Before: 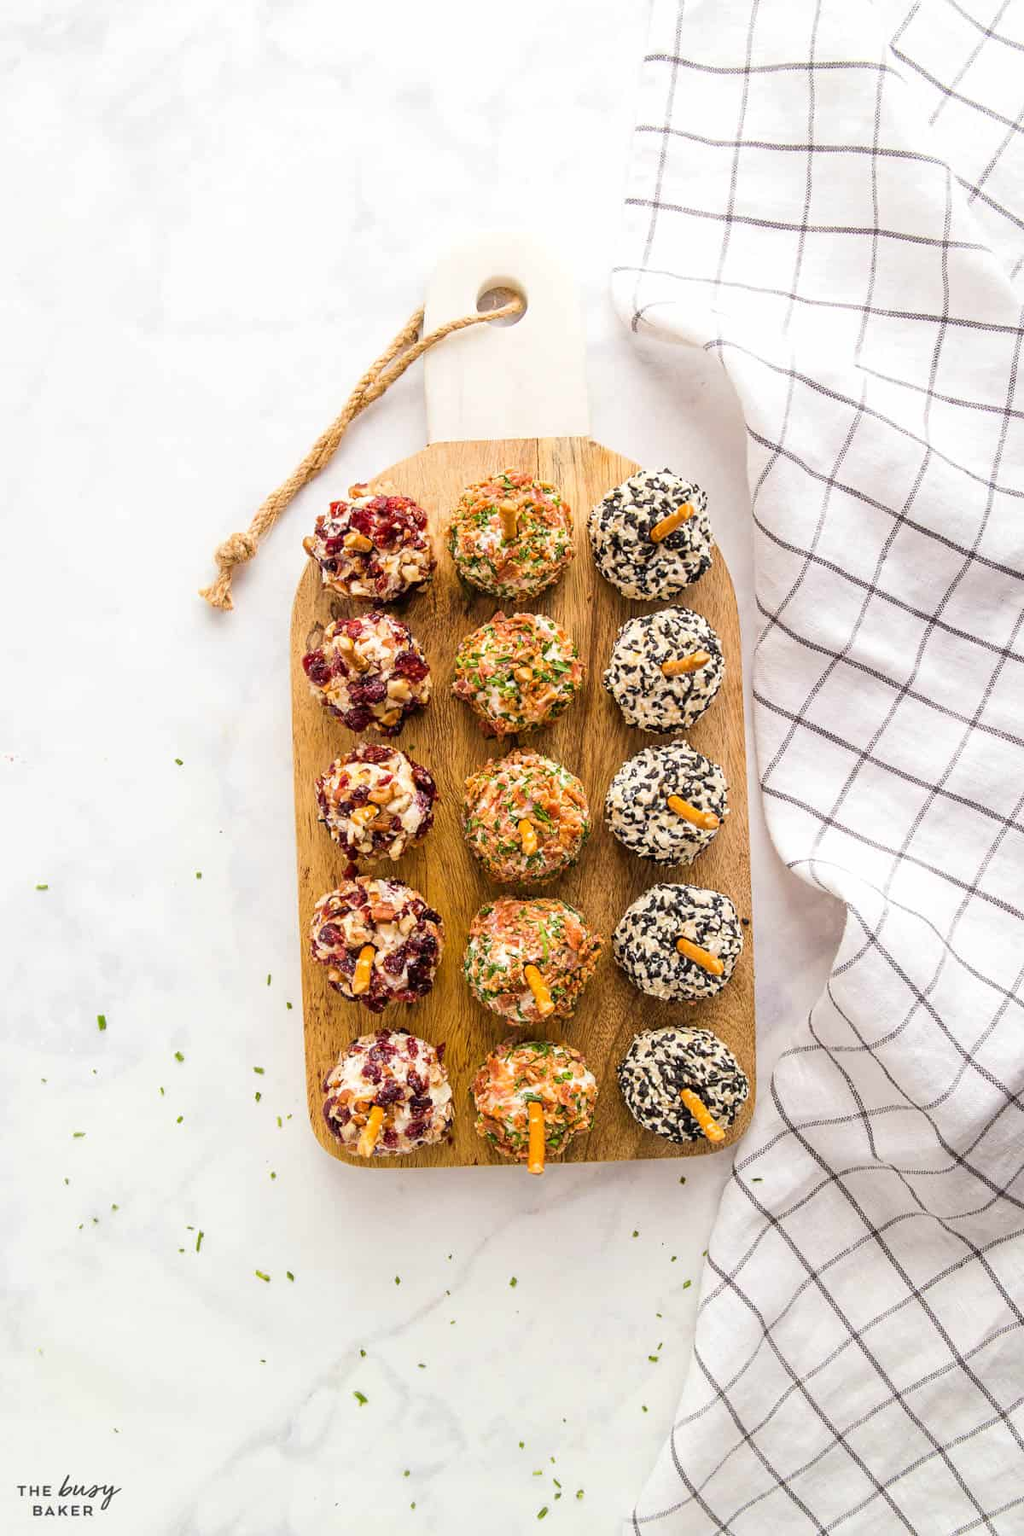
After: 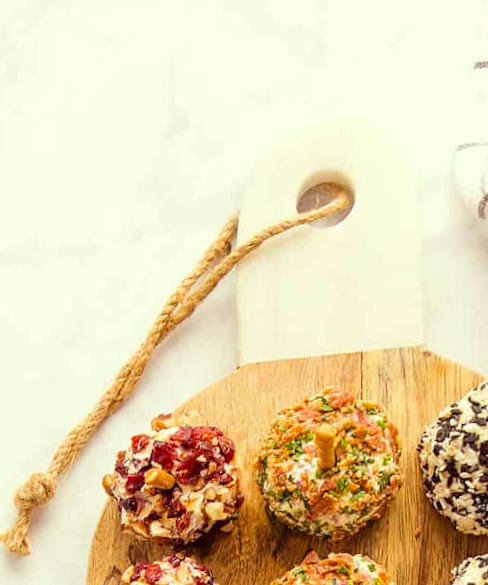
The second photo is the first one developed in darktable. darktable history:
color correction: highlights a* -5.94, highlights b* 11.19
crop: left 15.452%, top 5.459%, right 43.956%, bottom 56.62%
rotate and perspective: rotation 1.69°, lens shift (vertical) -0.023, lens shift (horizontal) -0.291, crop left 0.025, crop right 0.988, crop top 0.092, crop bottom 0.842
rgb levels: mode RGB, independent channels, levels [[0, 0.474, 1], [0, 0.5, 1], [0, 0.5, 1]]
